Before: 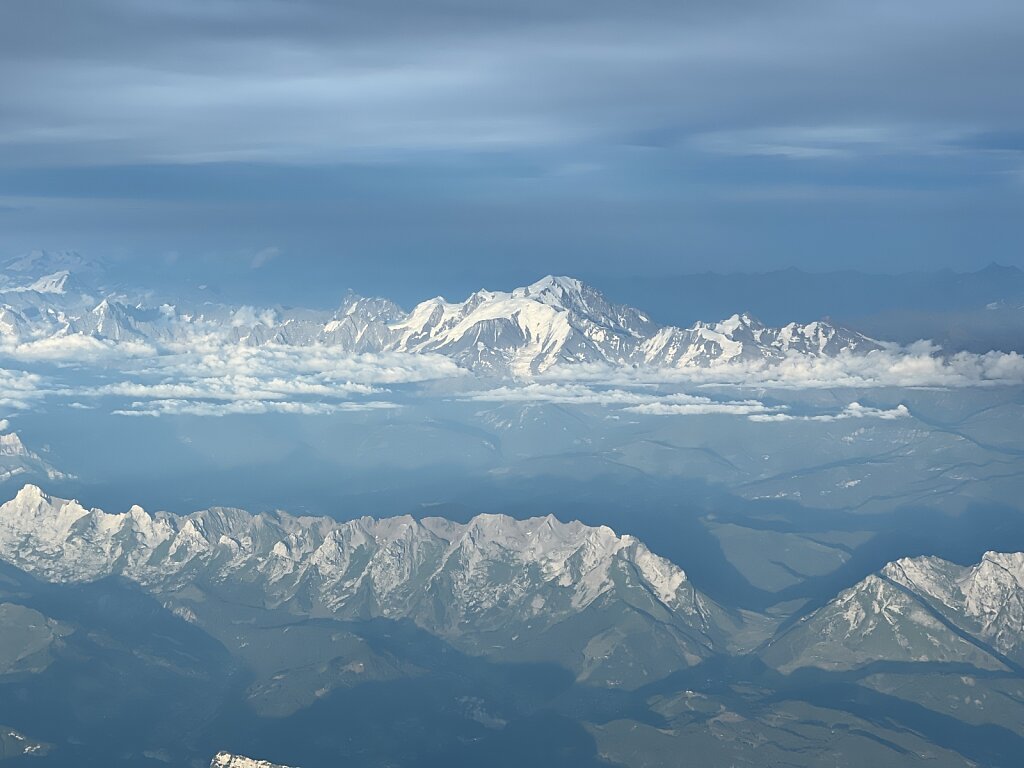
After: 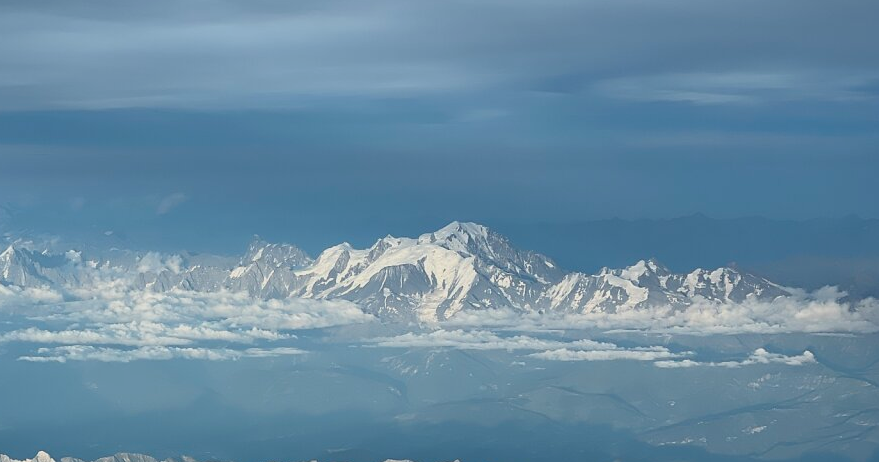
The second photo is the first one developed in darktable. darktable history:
crop and rotate: left 9.253%, top 7.14%, right 4.897%, bottom 32.597%
exposure: black level correction 0.009, exposure -0.165 EV, compensate highlight preservation false
contrast brightness saturation: contrast -0.07, brightness -0.042, saturation -0.112
